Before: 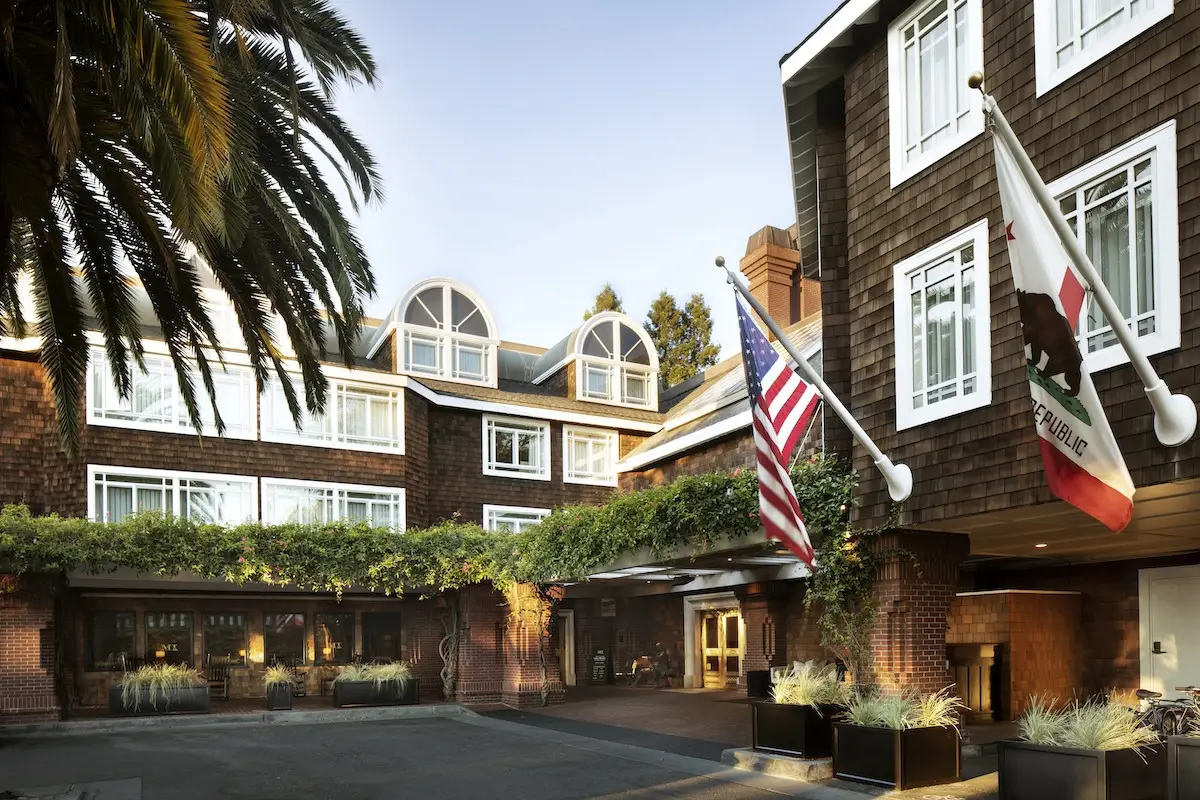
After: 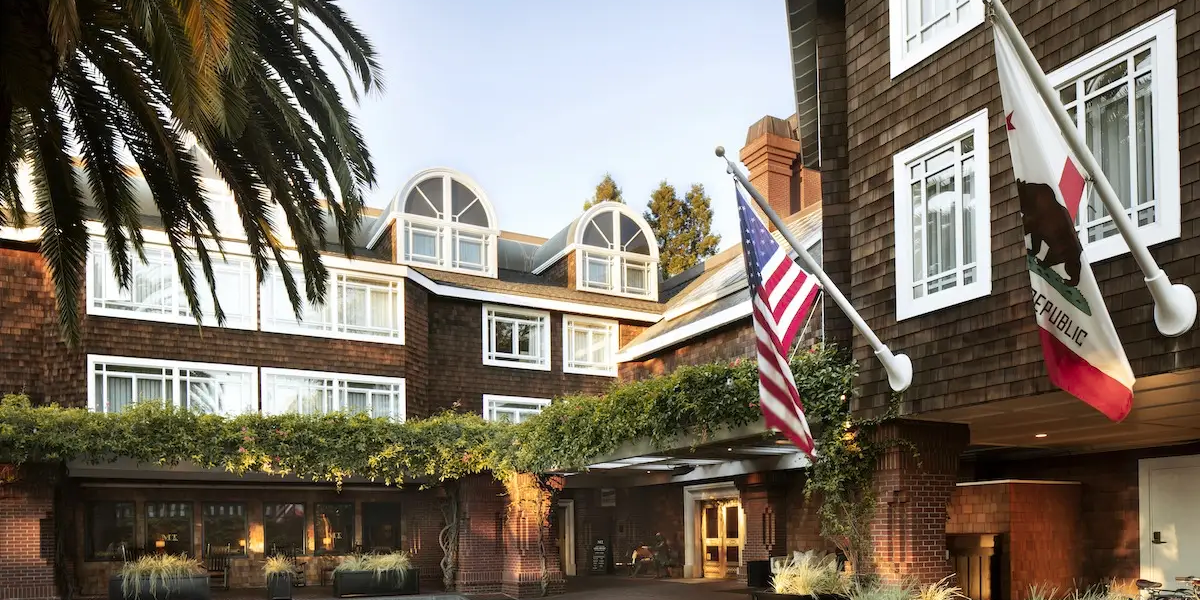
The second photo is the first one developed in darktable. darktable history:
color zones: curves: ch1 [(0.309, 0.524) (0.41, 0.329) (0.508, 0.509)]; ch2 [(0.25, 0.457) (0.75, 0.5)]
crop: top 13.819%, bottom 11.169%
